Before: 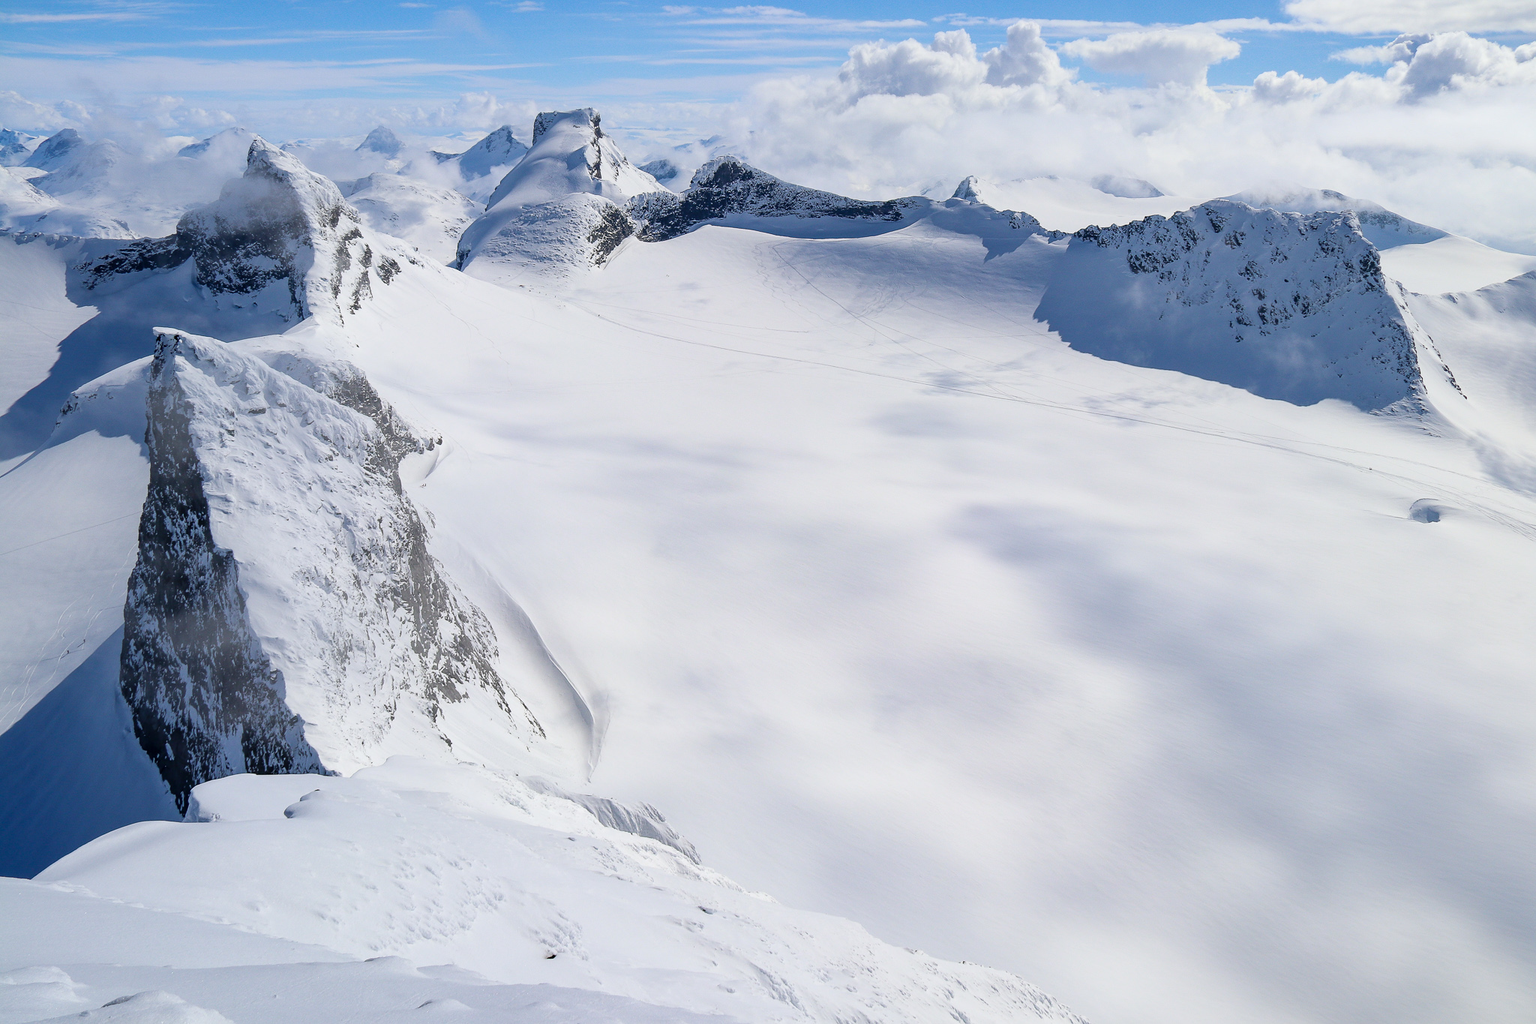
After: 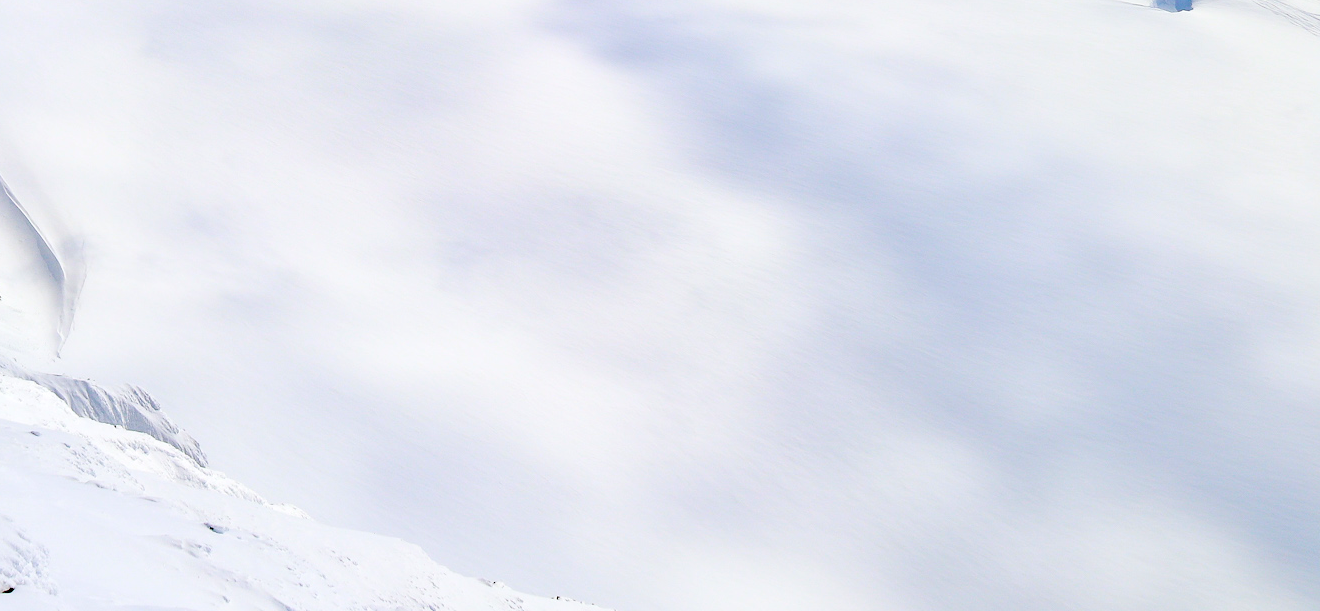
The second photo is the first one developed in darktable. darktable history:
haze removal: compatibility mode true, adaptive false
crop and rotate: left 35.509%, top 50.238%, bottom 4.934%
levels: levels [0, 0.397, 0.955]
